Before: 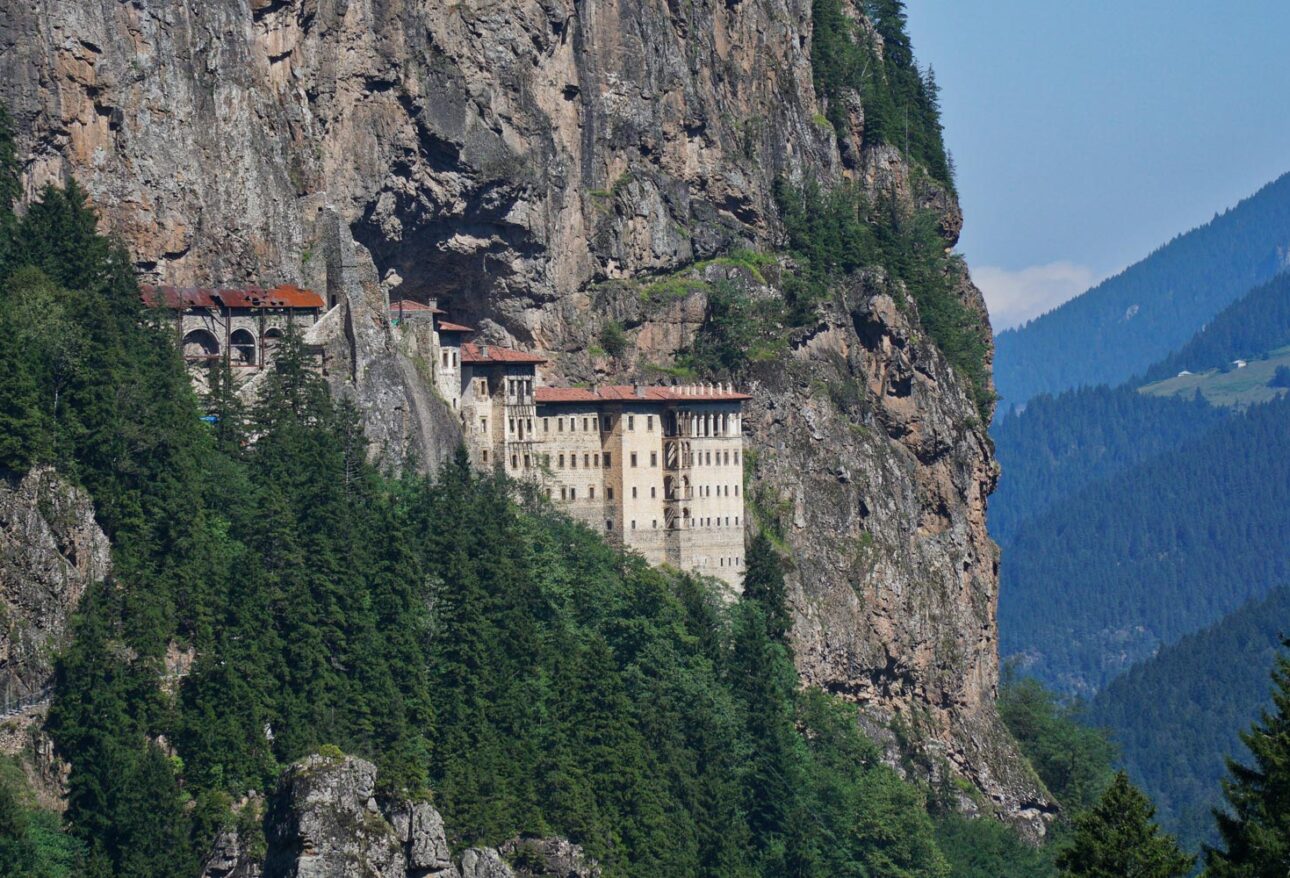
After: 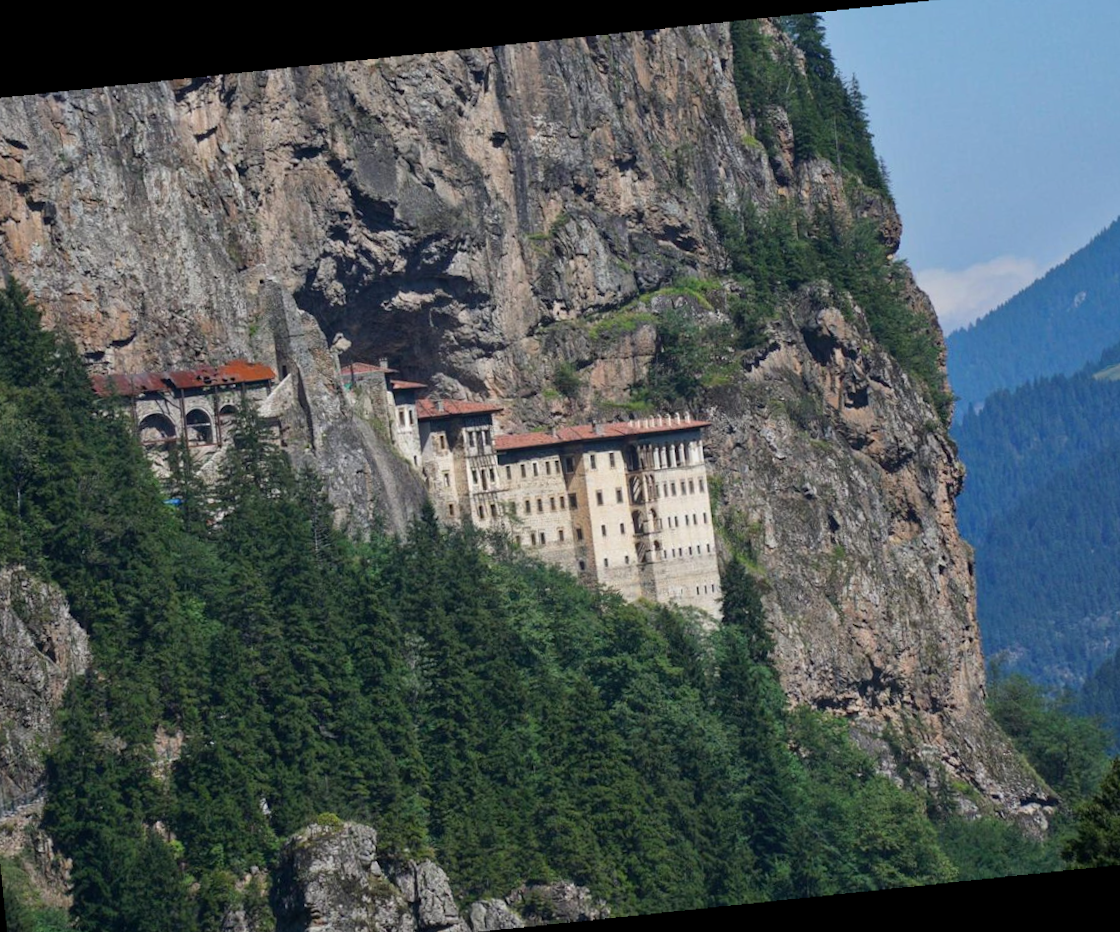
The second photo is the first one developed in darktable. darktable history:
rotate and perspective: rotation -4.98°, automatic cropping off
tone equalizer: on, module defaults
crop and rotate: angle 1°, left 4.281%, top 0.642%, right 11.383%, bottom 2.486%
